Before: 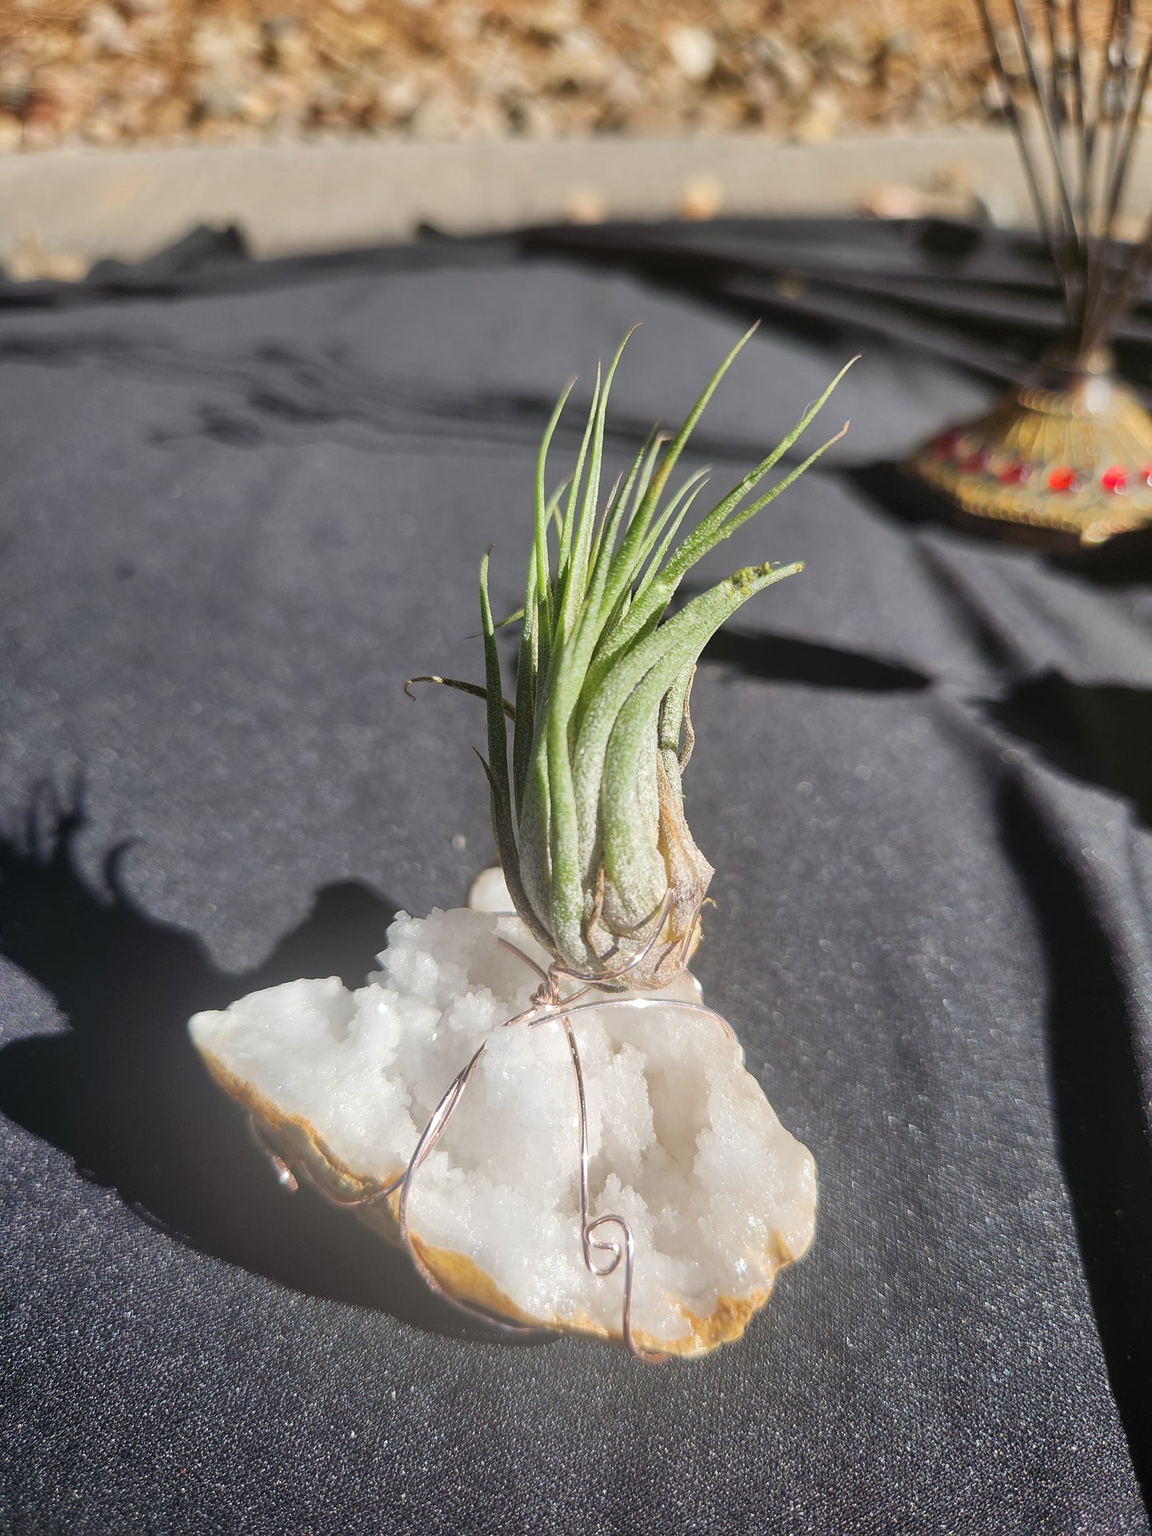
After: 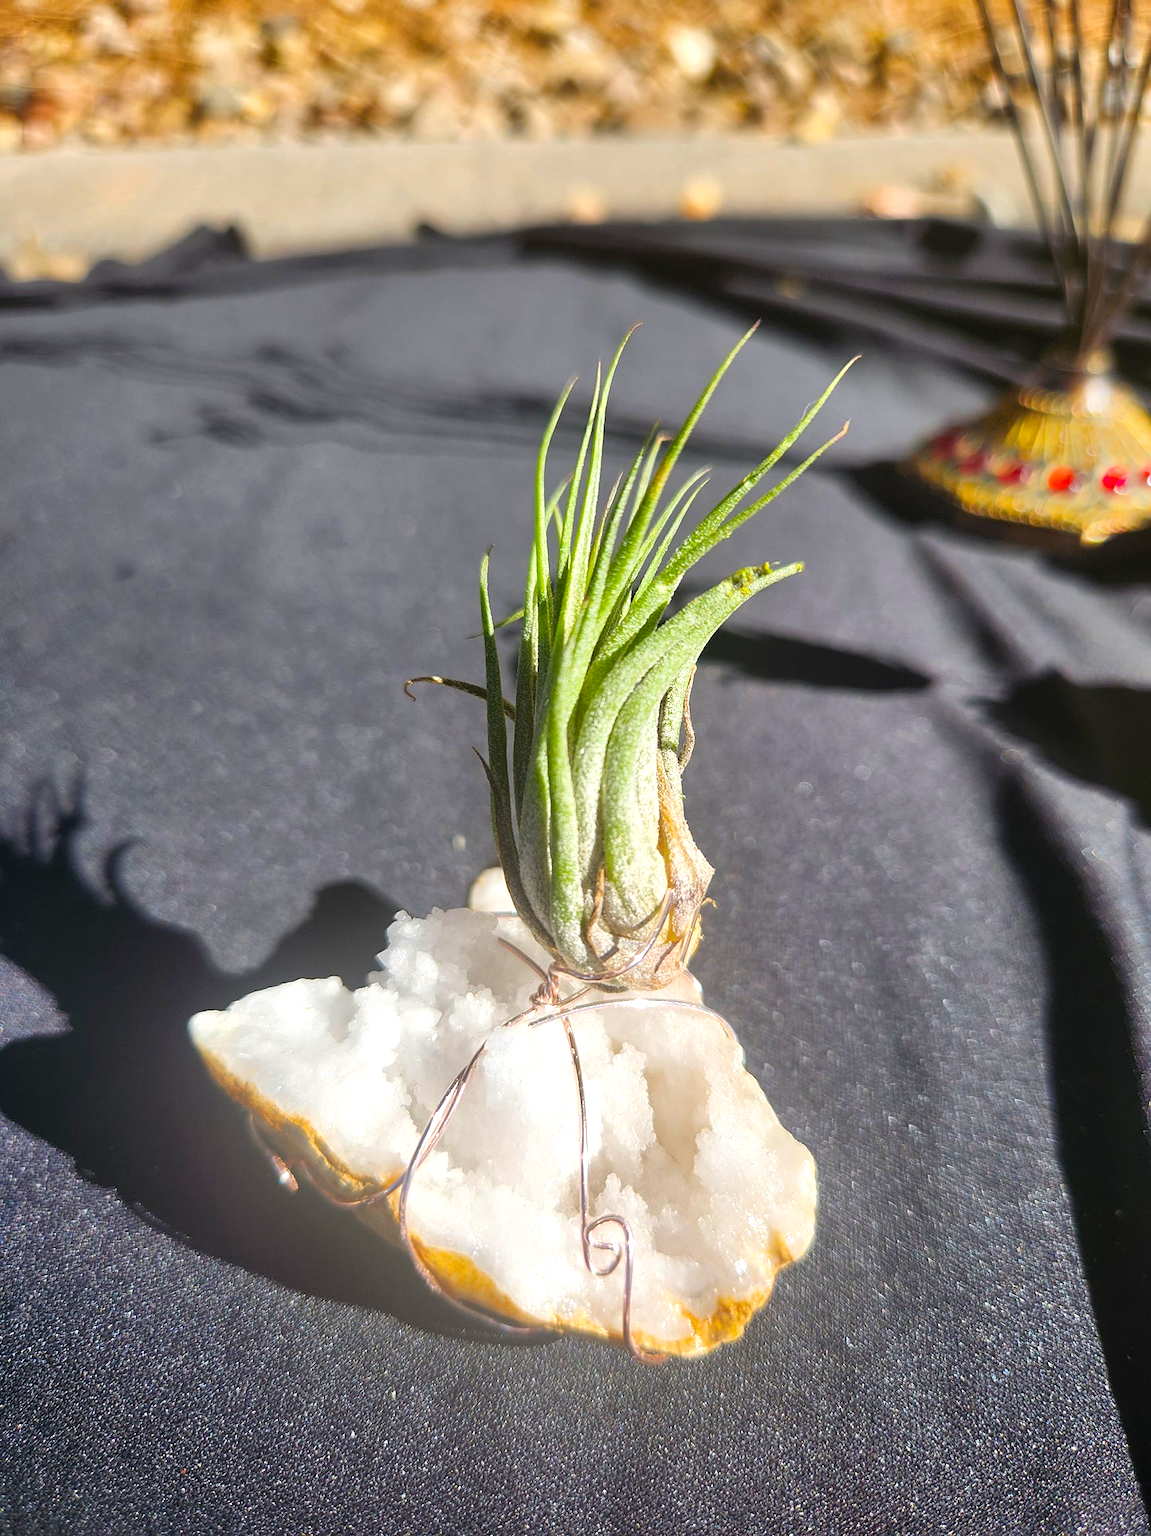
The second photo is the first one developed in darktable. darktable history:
color balance rgb: perceptual saturation grading › global saturation 30.351%, perceptual brilliance grading › global brilliance 12.287%, global vibrance 20%
